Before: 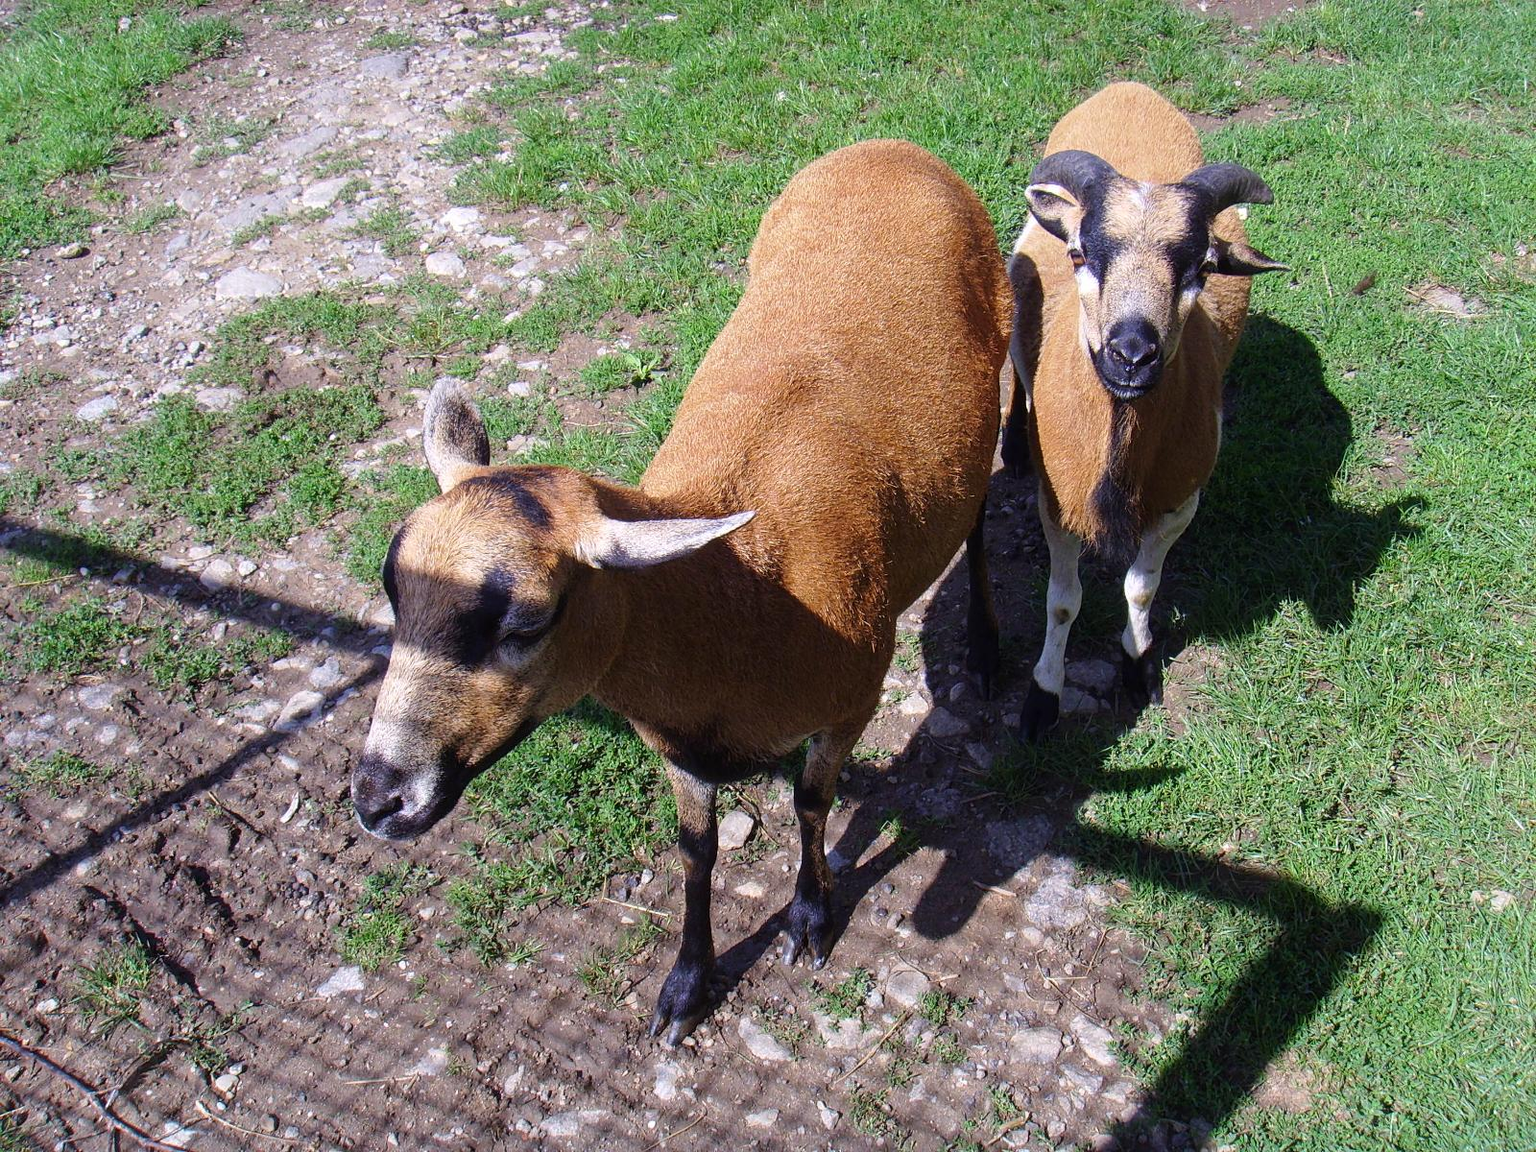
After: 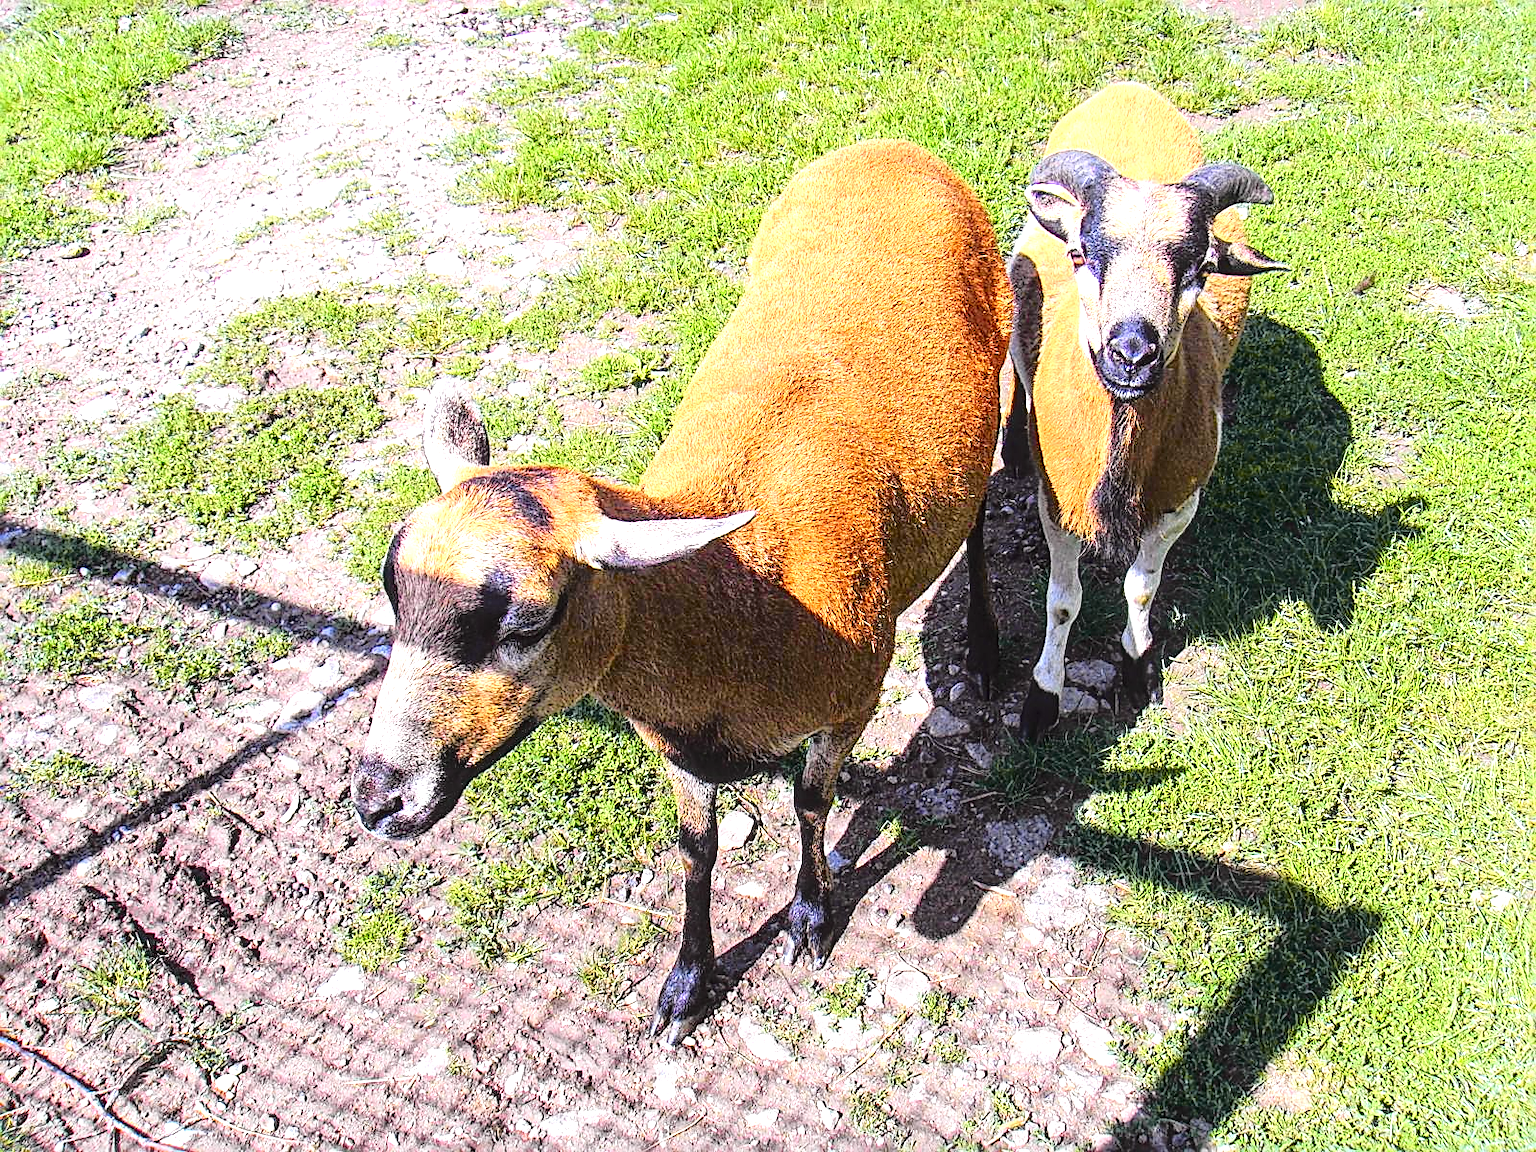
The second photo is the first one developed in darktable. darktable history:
tone curve: curves: ch0 [(0, 0.029) (0.168, 0.142) (0.359, 0.44) (0.469, 0.544) (0.634, 0.722) (0.858, 0.903) (1, 0.968)]; ch1 [(0, 0) (0.437, 0.453) (0.472, 0.47) (0.502, 0.502) (0.54, 0.534) (0.57, 0.592) (0.618, 0.66) (0.699, 0.749) (0.859, 0.899) (1, 1)]; ch2 [(0, 0) (0.33, 0.301) (0.421, 0.443) (0.476, 0.498) (0.505, 0.503) (0.547, 0.557) (0.586, 0.634) (0.608, 0.676) (1, 1)], color space Lab, independent channels, preserve colors none
sharpen: radius 2.584, amount 0.688
local contrast: detail 130%
exposure: black level correction 0, exposure 1.4 EV, compensate highlight preservation false
